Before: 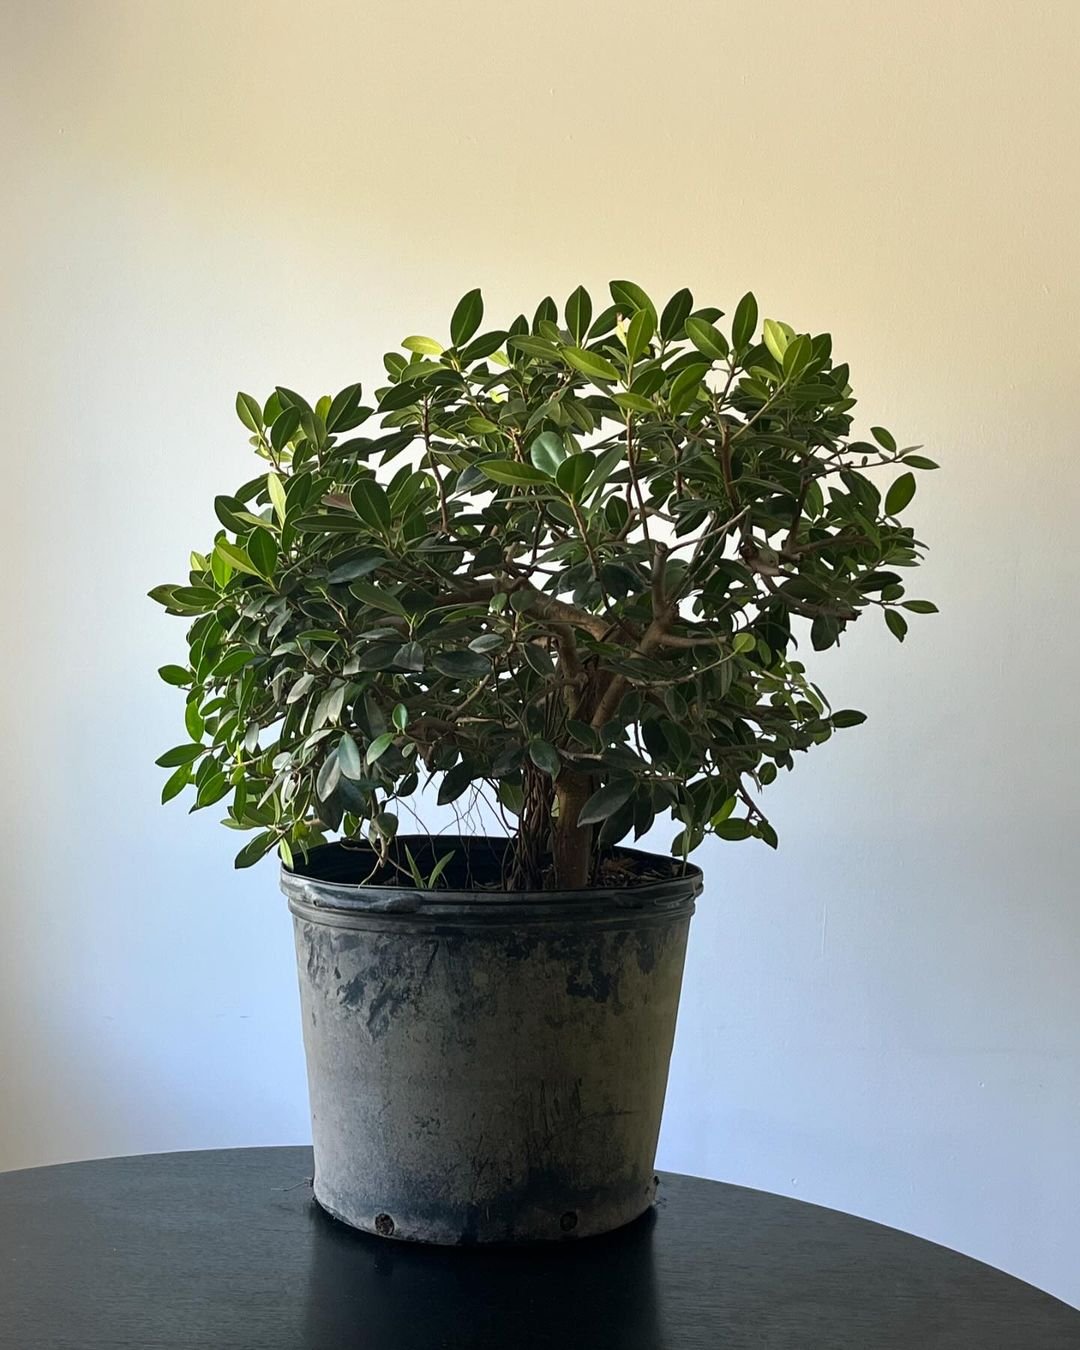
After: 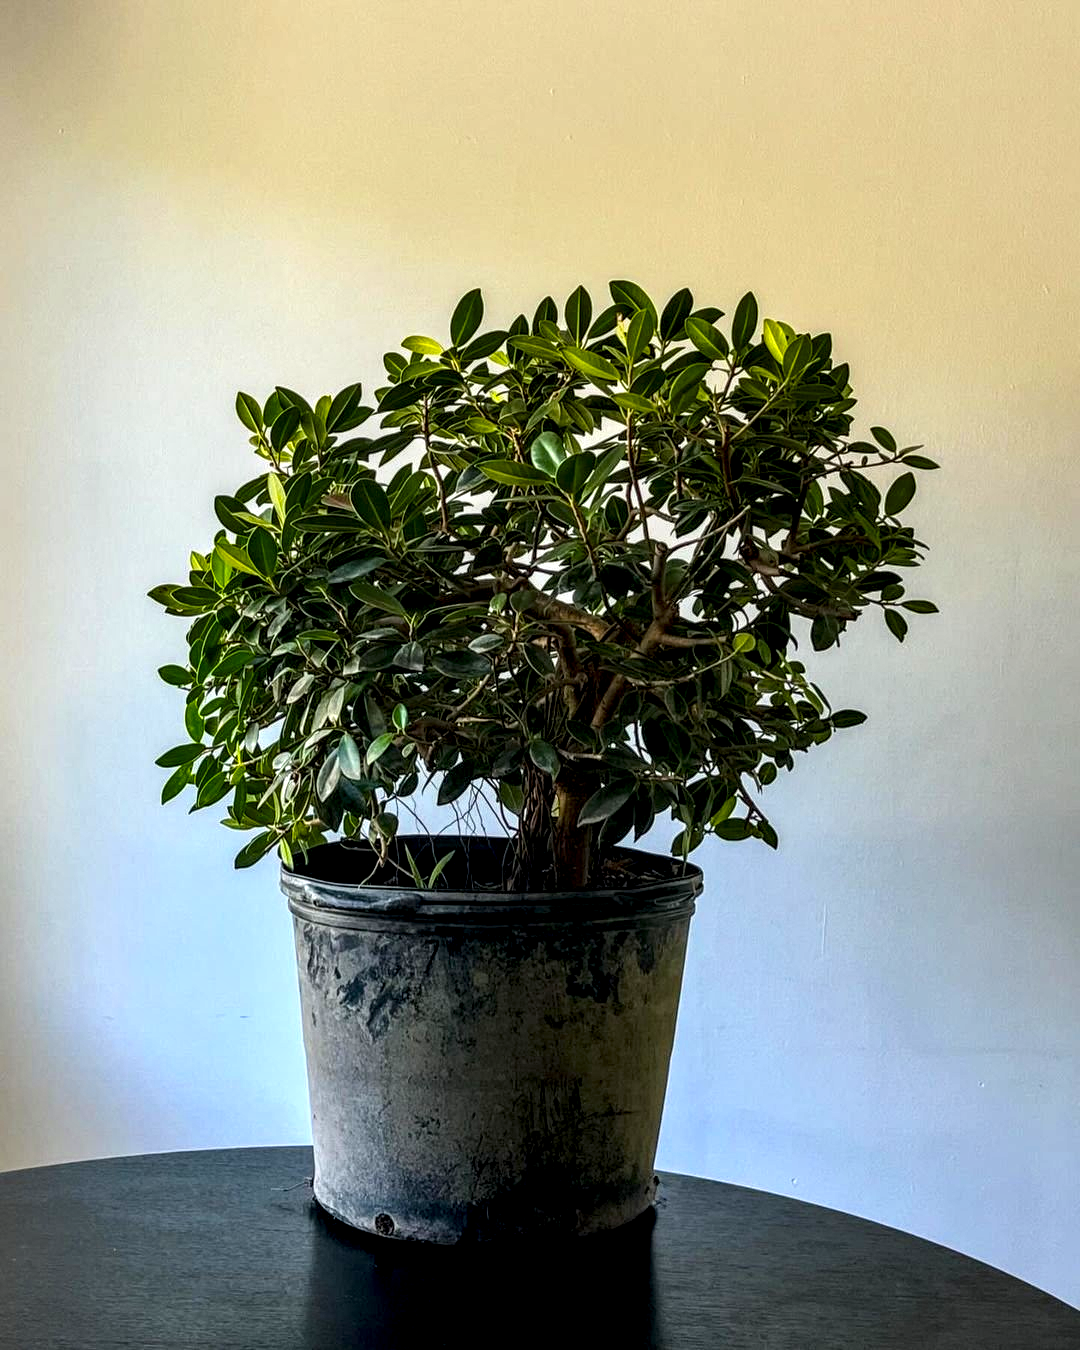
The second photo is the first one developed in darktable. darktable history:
color balance rgb: linear chroma grading › global chroma 15%, perceptual saturation grading › global saturation 30%
local contrast: highlights 20%, detail 197%
